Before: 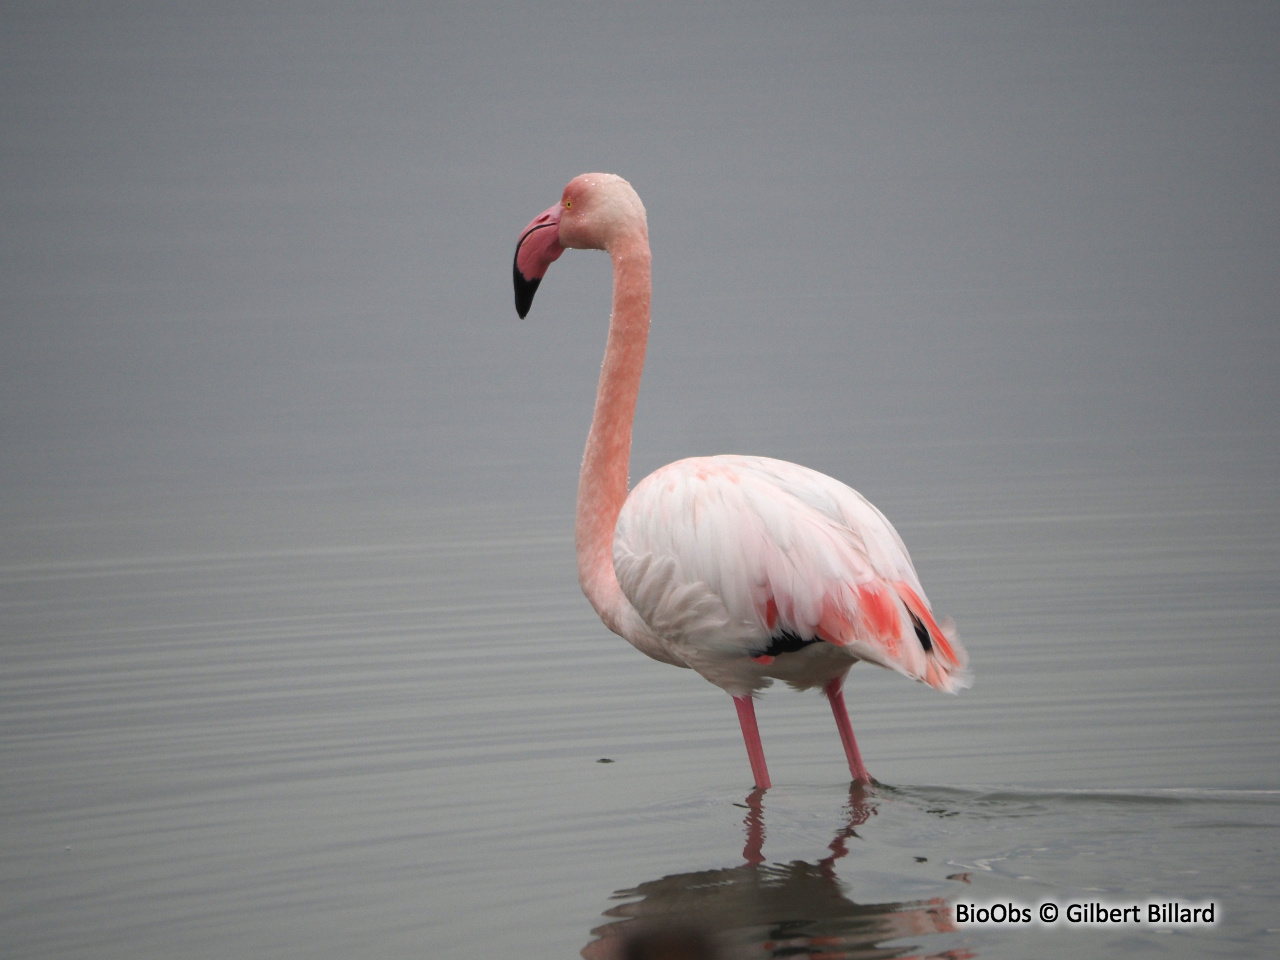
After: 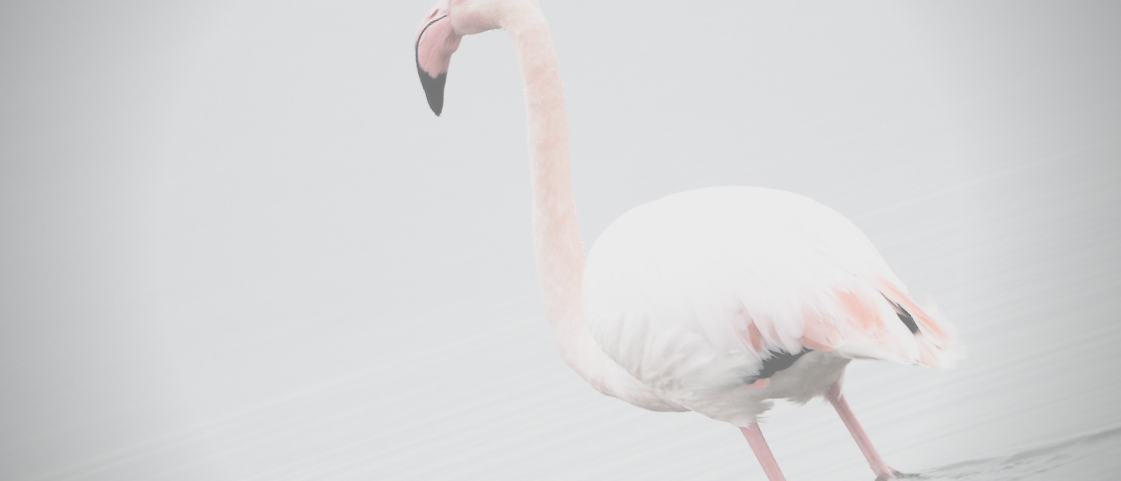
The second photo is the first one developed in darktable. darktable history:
base curve: curves: ch0 [(0, 0) (0.007, 0.004) (0.027, 0.03) (0.046, 0.07) (0.207, 0.54) (0.442, 0.872) (0.673, 0.972) (1, 1)], preserve colors none
white balance: red 0.98, blue 1.034
rotate and perspective: rotation -14.8°, crop left 0.1, crop right 0.903, crop top 0.25, crop bottom 0.748
crop and rotate: angle 0.03°, top 11.643%, right 5.651%, bottom 11.189%
contrast brightness saturation: contrast -0.32, brightness 0.75, saturation -0.78
vignetting: fall-off start 71.74%
